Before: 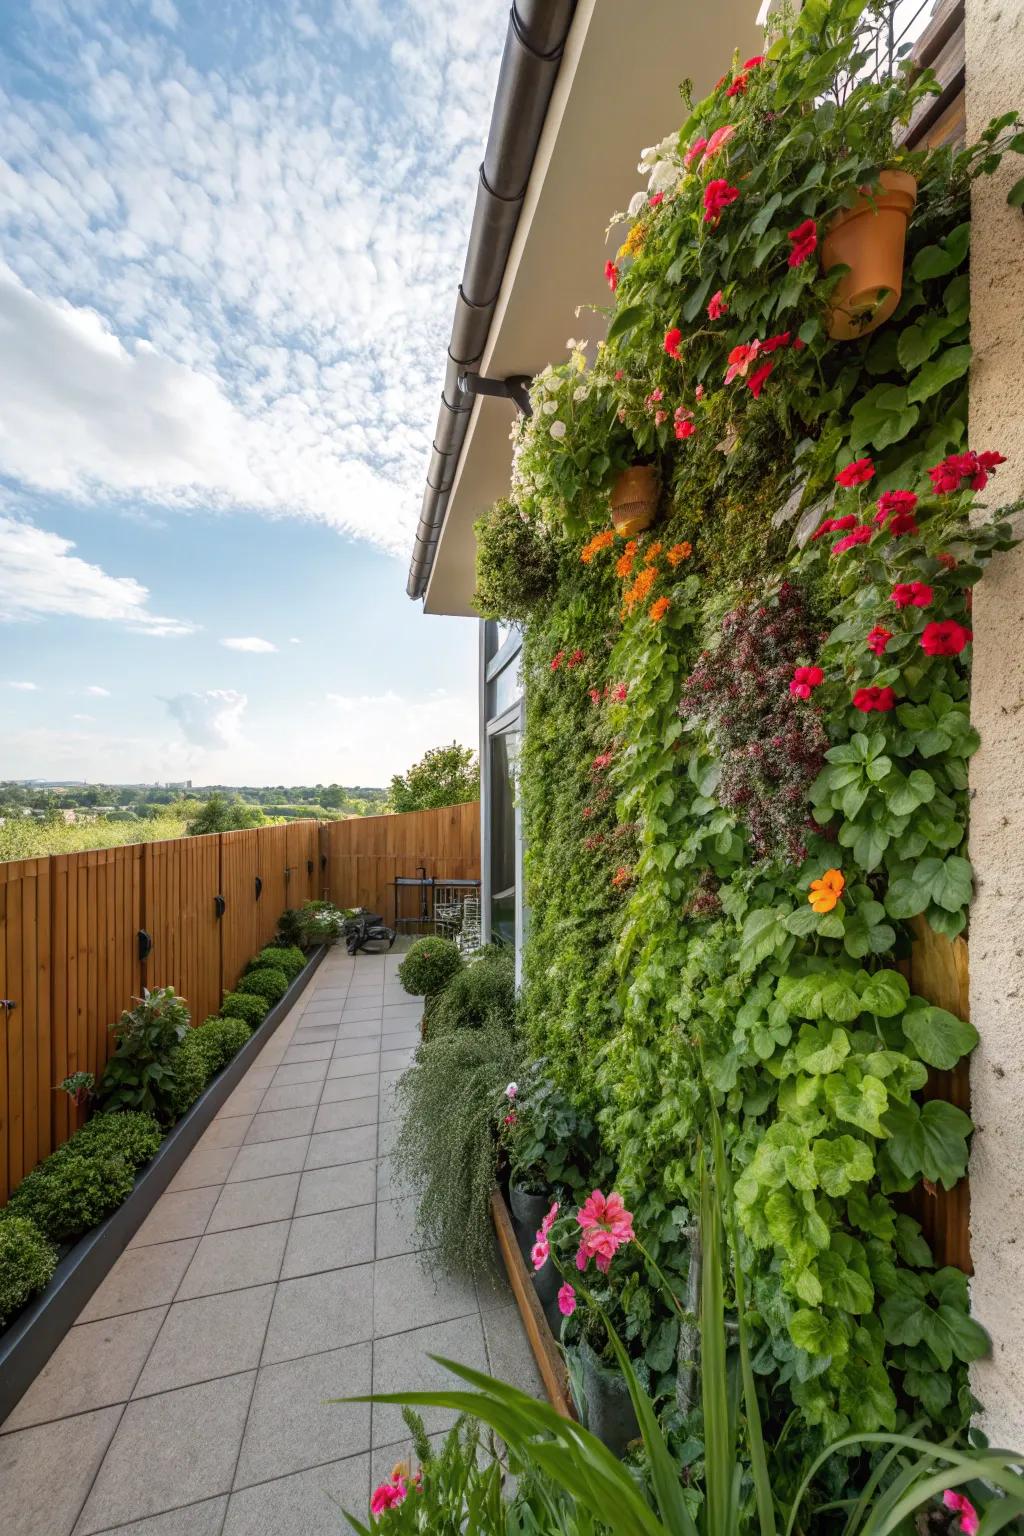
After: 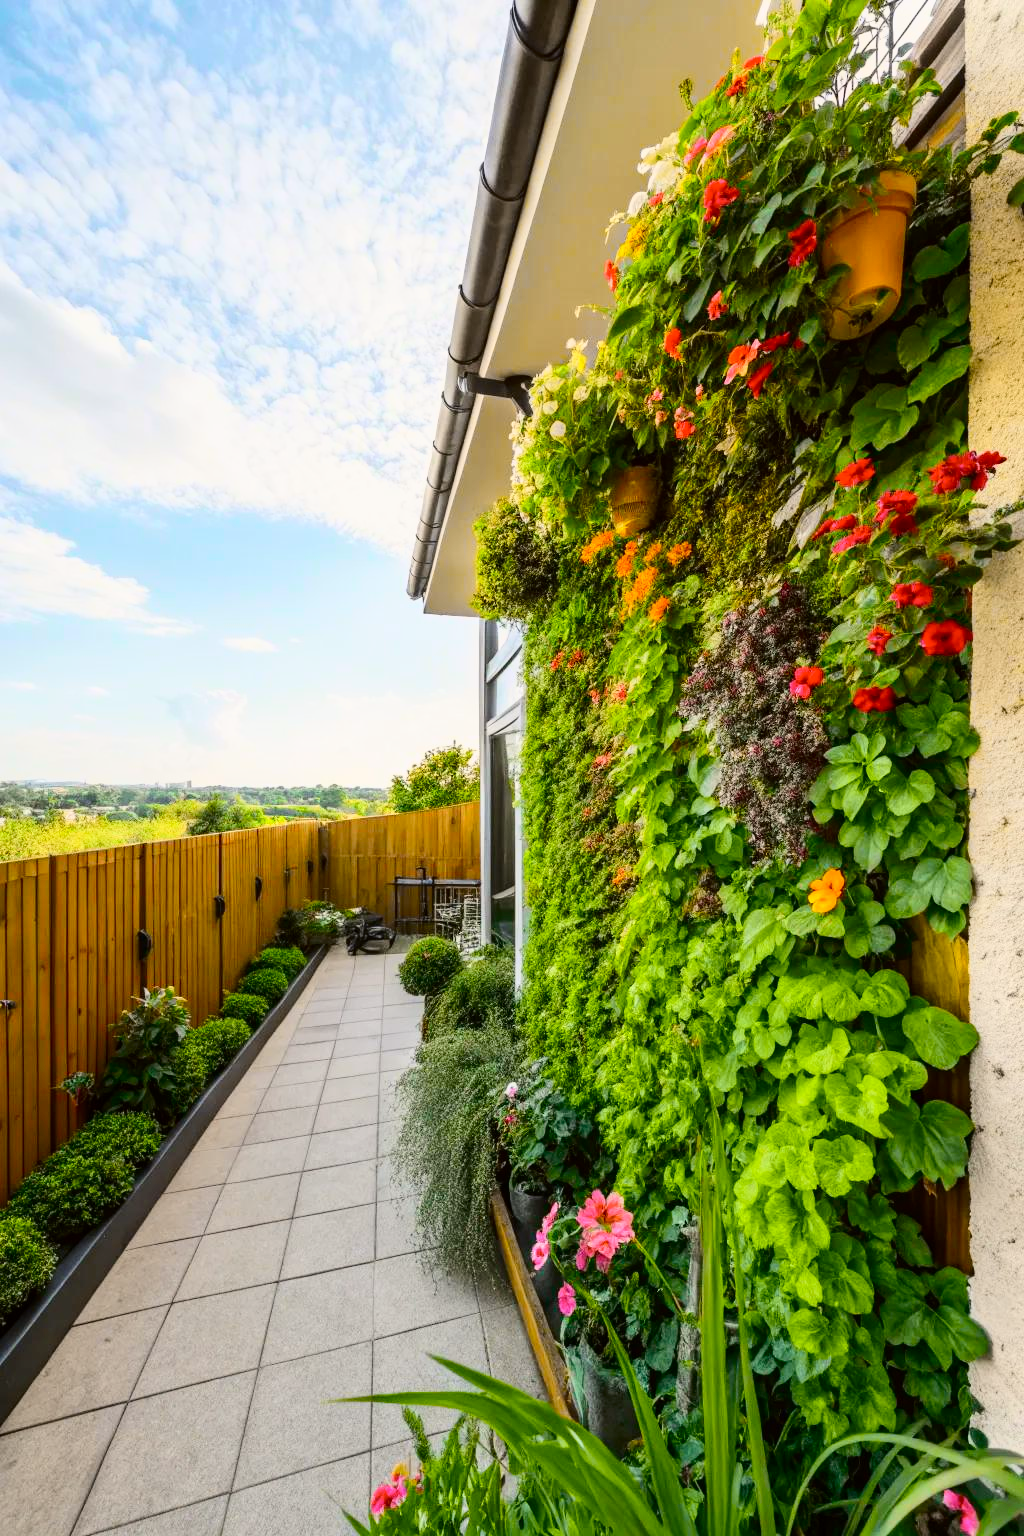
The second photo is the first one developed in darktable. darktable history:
tone curve: curves: ch0 [(0, 0) (0.104, 0.068) (0.236, 0.227) (0.46, 0.576) (0.657, 0.796) (0.861, 0.932) (1, 0.981)]; ch1 [(0, 0) (0.353, 0.344) (0.434, 0.382) (0.479, 0.476) (0.502, 0.504) (0.544, 0.534) (0.57, 0.57) (0.586, 0.603) (0.618, 0.631) (0.657, 0.679) (1, 1)]; ch2 [(0, 0) (0.34, 0.314) (0.434, 0.43) (0.5, 0.511) (0.528, 0.545) (0.557, 0.573) (0.573, 0.618) (0.628, 0.751) (1, 1)], color space Lab, independent channels, preserve colors none
